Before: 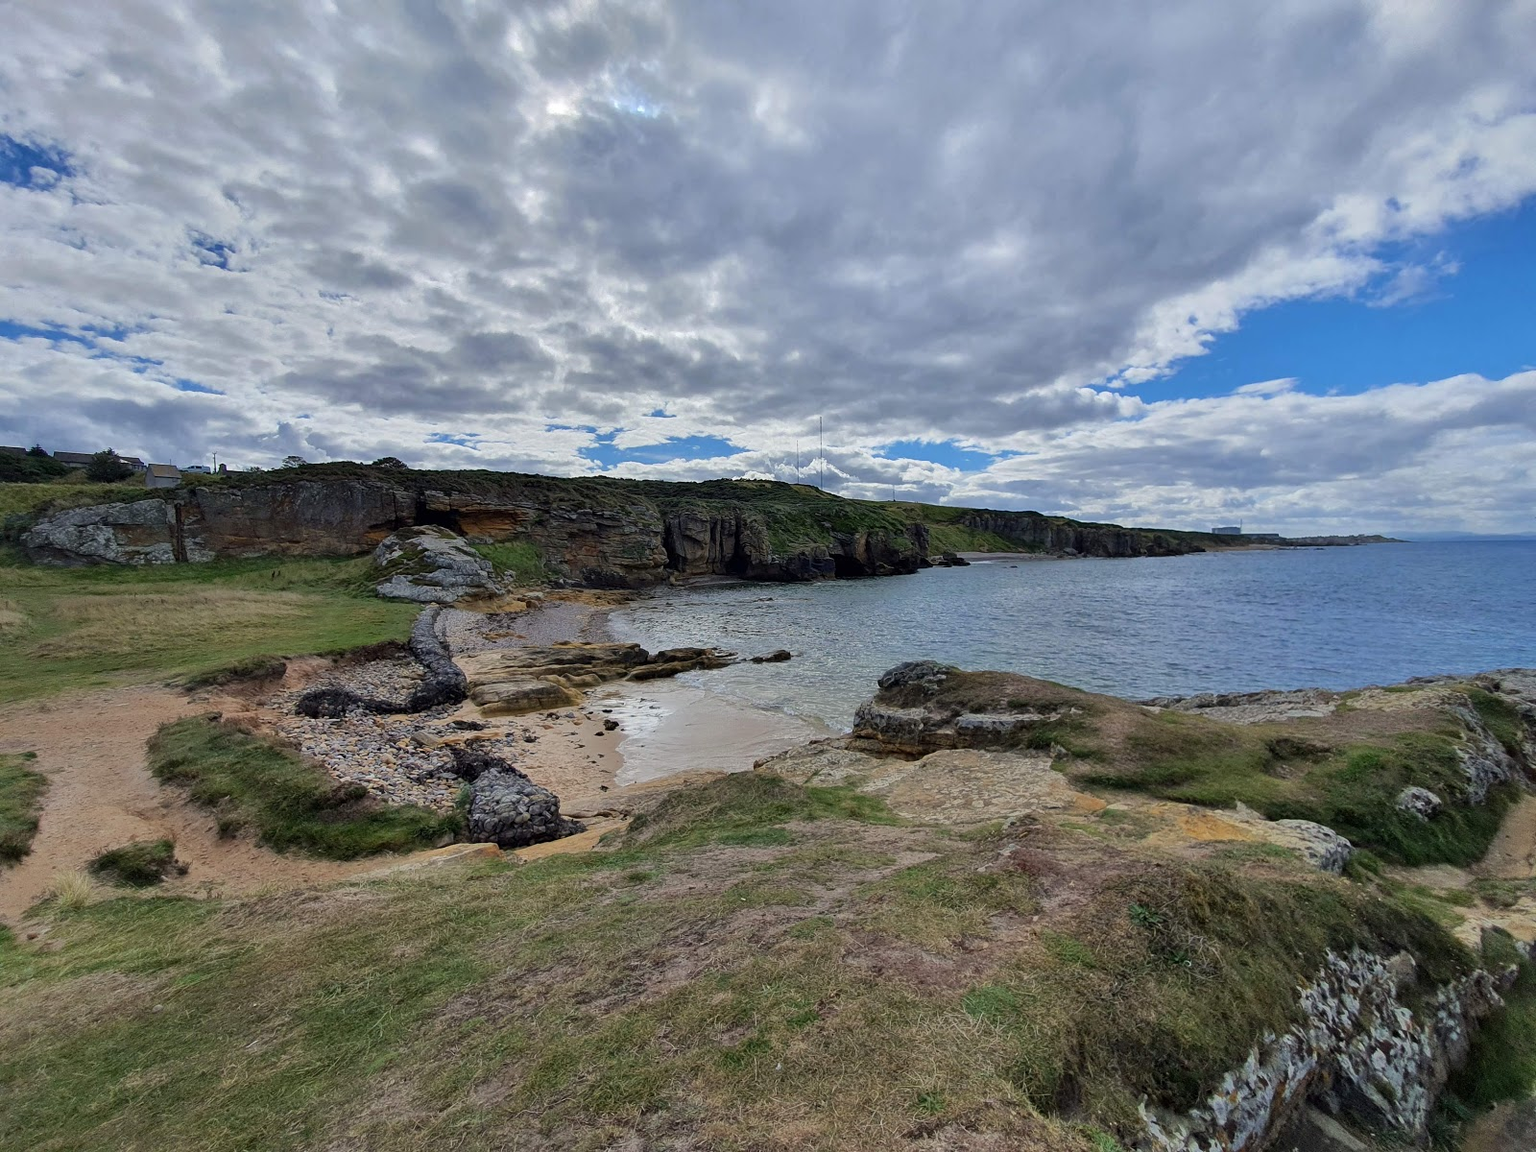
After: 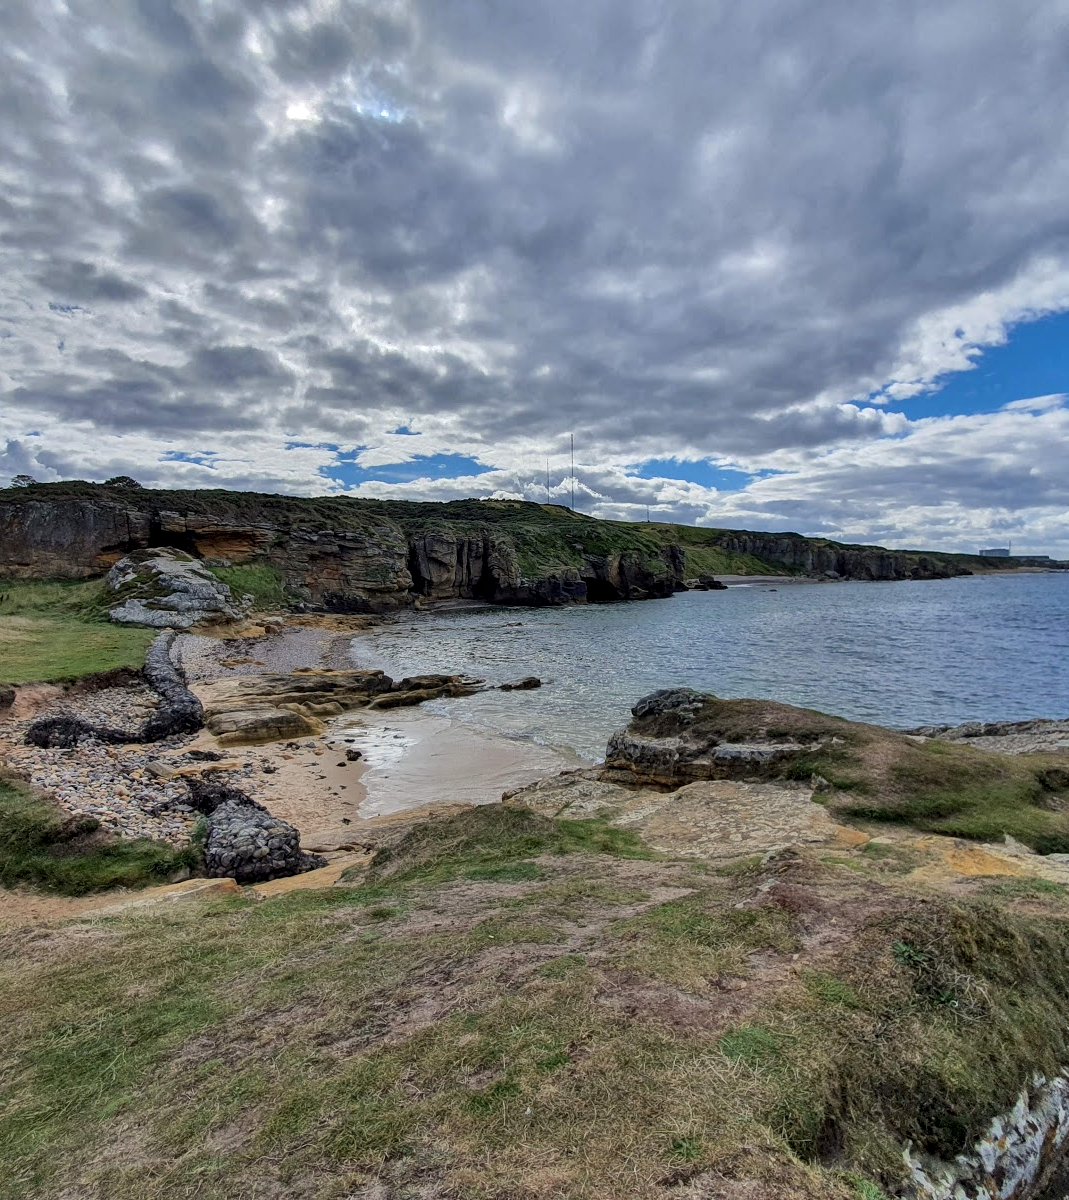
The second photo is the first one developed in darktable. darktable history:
crop and rotate: left 17.732%, right 15.423%
shadows and highlights: shadows 60, soften with gaussian
local contrast: on, module defaults
